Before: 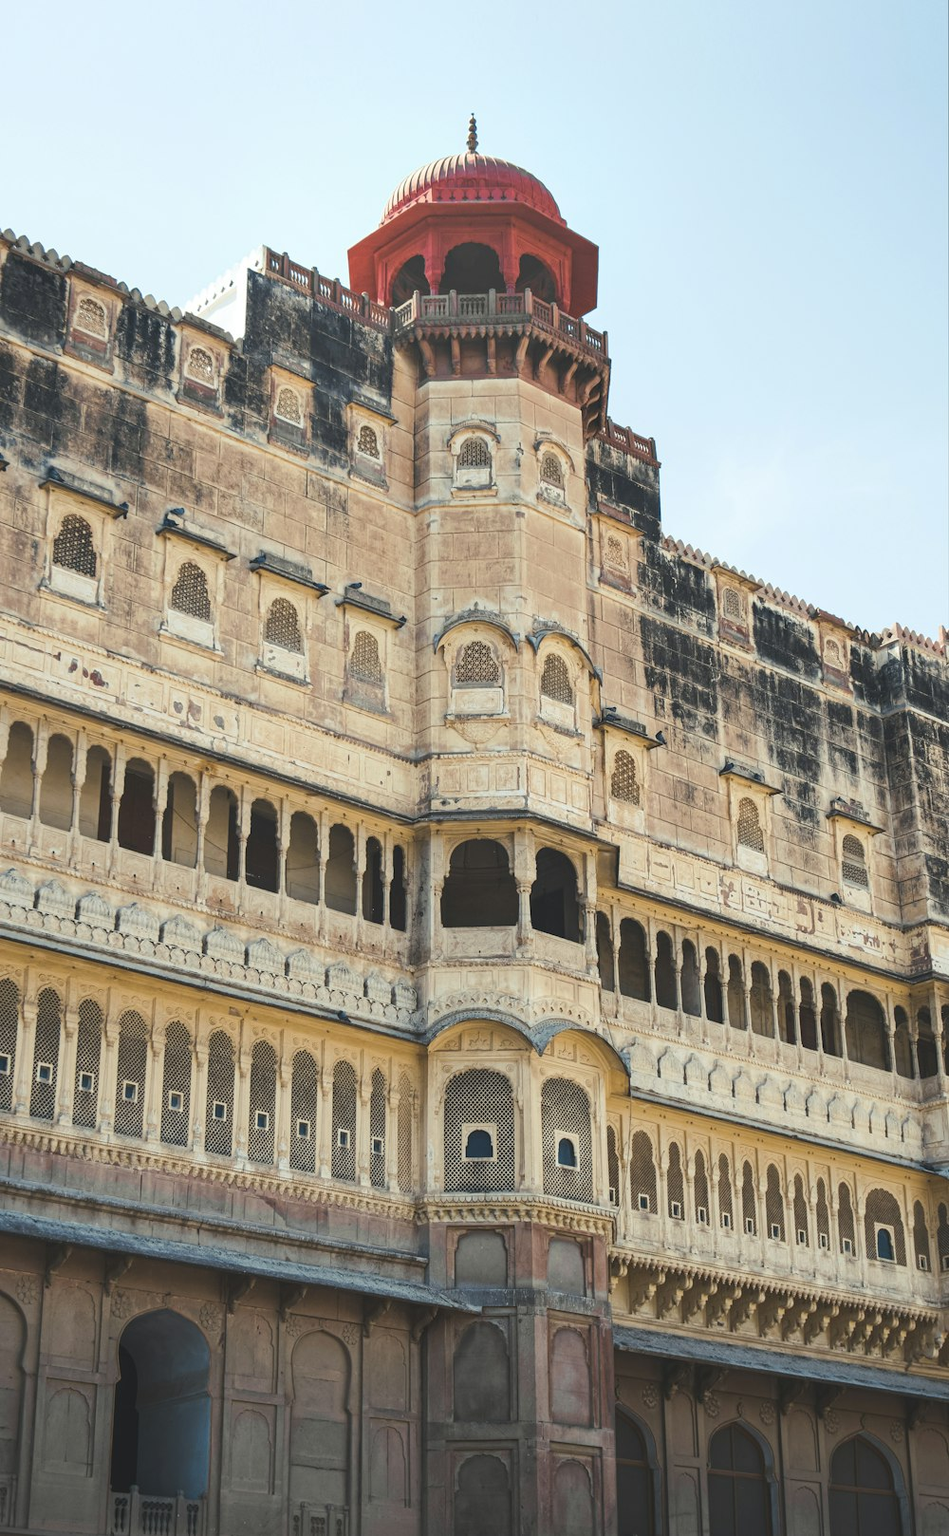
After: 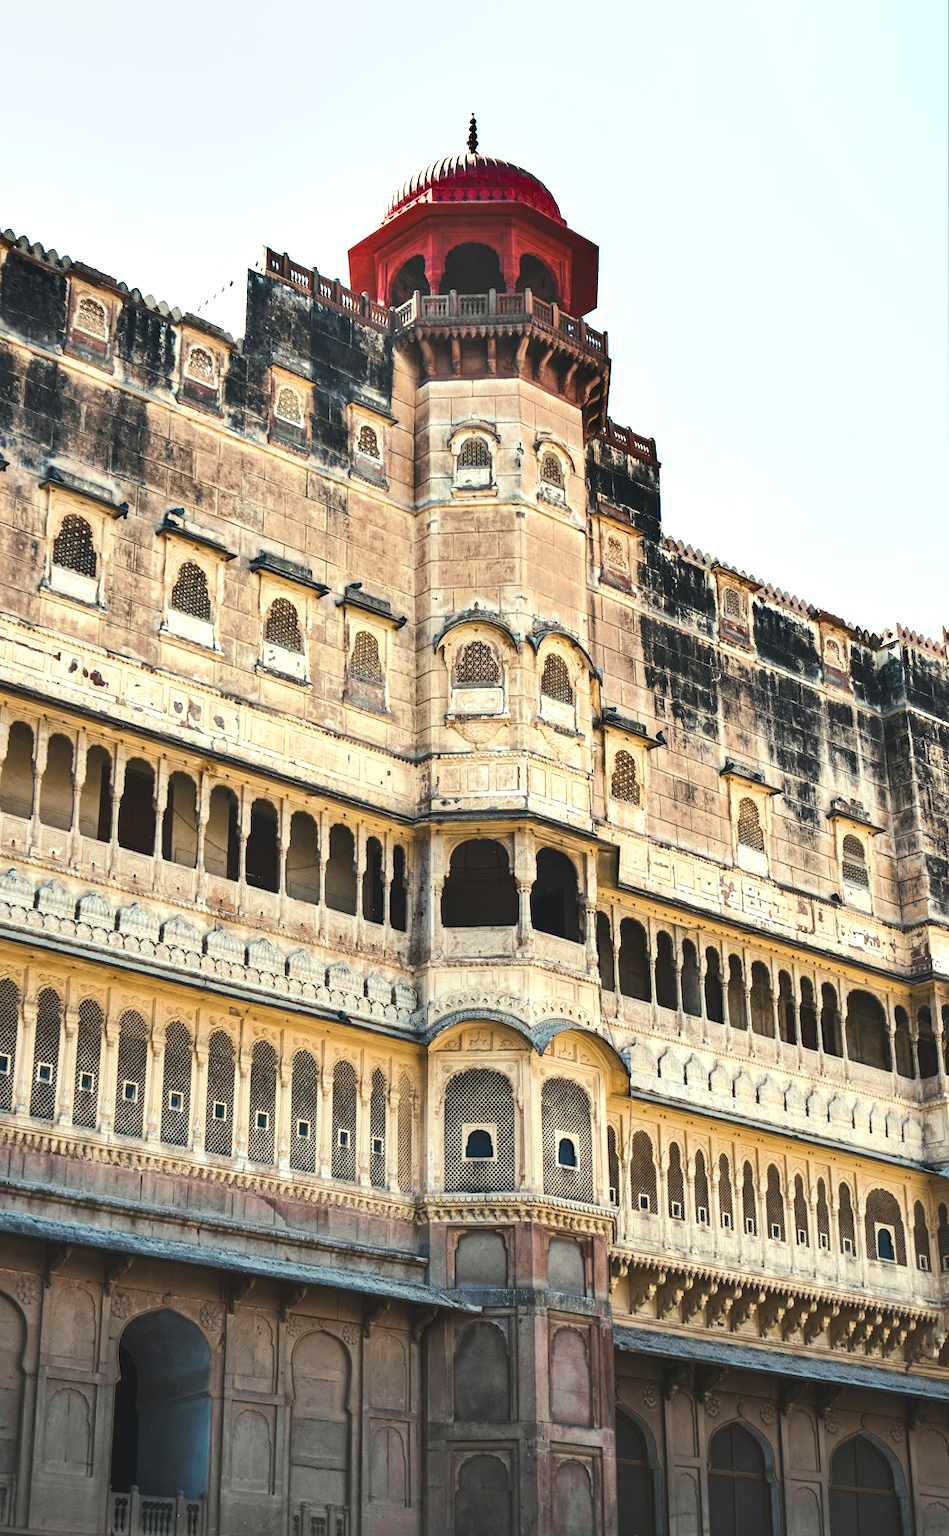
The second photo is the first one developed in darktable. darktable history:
tone equalizer: -8 EV -0.75 EV, -7 EV -0.7 EV, -6 EV -0.6 EV, -5 EV -0.4 EV, -3 EV 0.4 EV, -2 EV 0.6 EV, -1 EV 0.7 EV, +0 EV 0.75 EV, edges refinement/feathering 500, mask exposure compensation -1.57 EV, preserve details no
shadows and highlights: soften with gaussian
